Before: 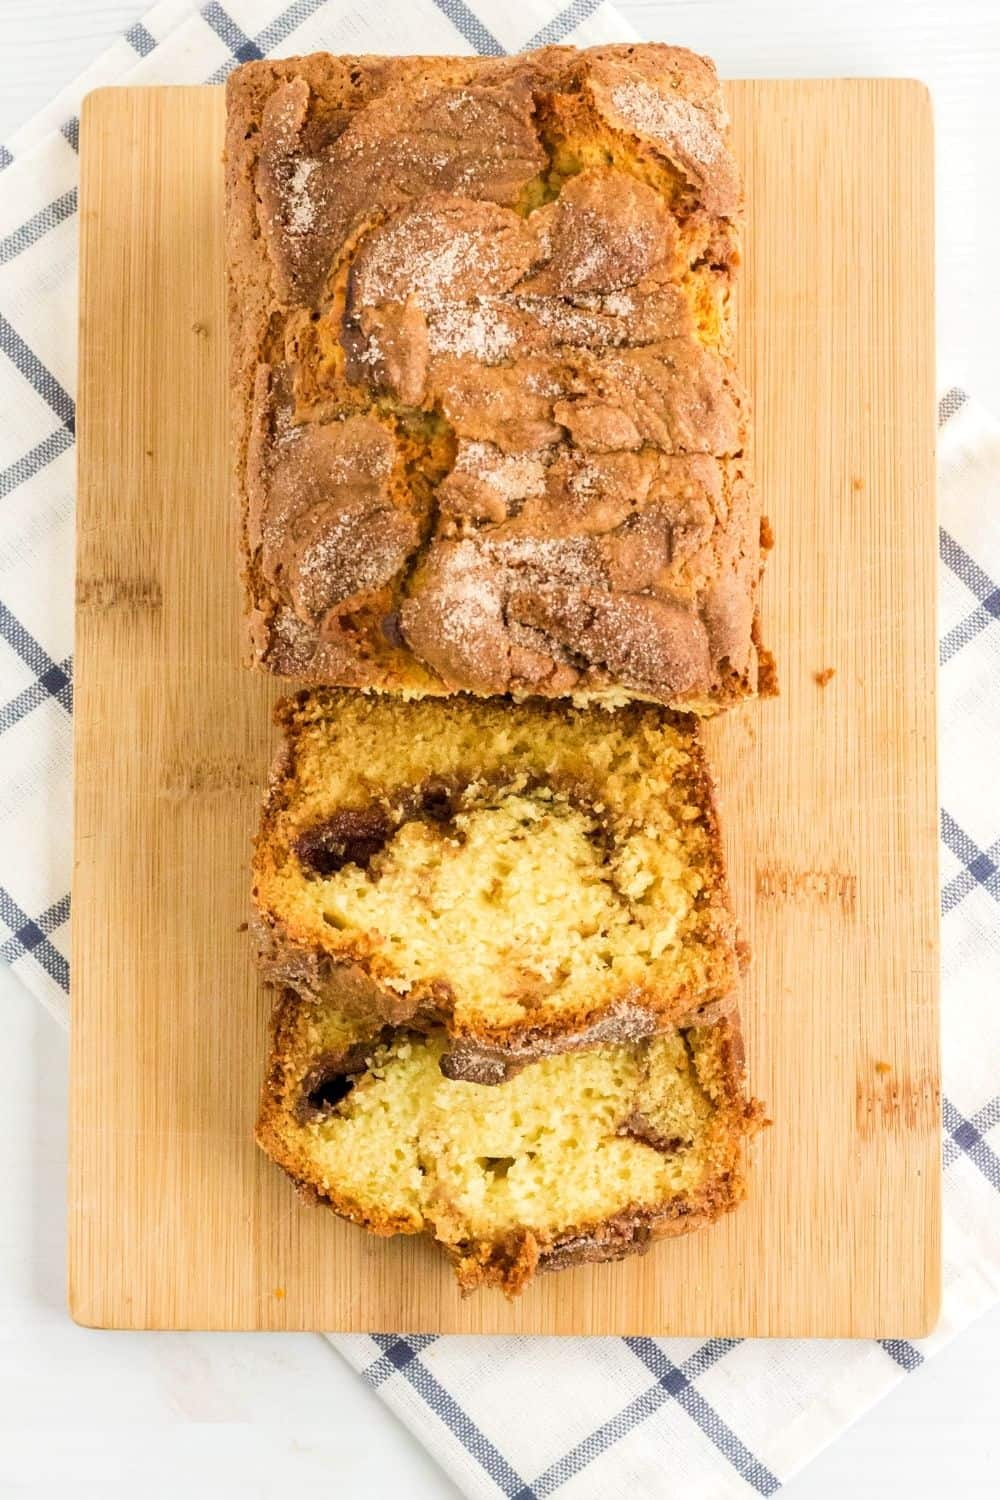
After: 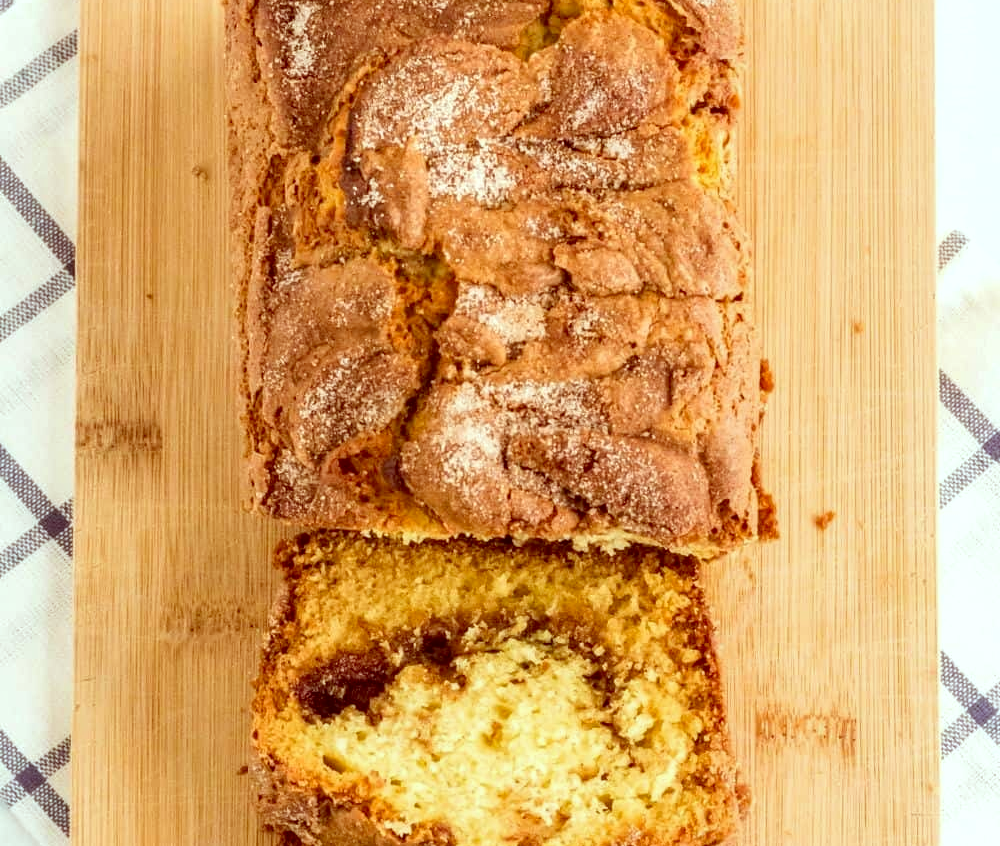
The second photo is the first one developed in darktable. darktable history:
local contrast: on, module defaults
crop and rotate: top 10.52%, bottom 33.052%
color correction: highlights a* -7.2, highlights b* -0.22, shadows a* 20.17, shadows b* 11.8
